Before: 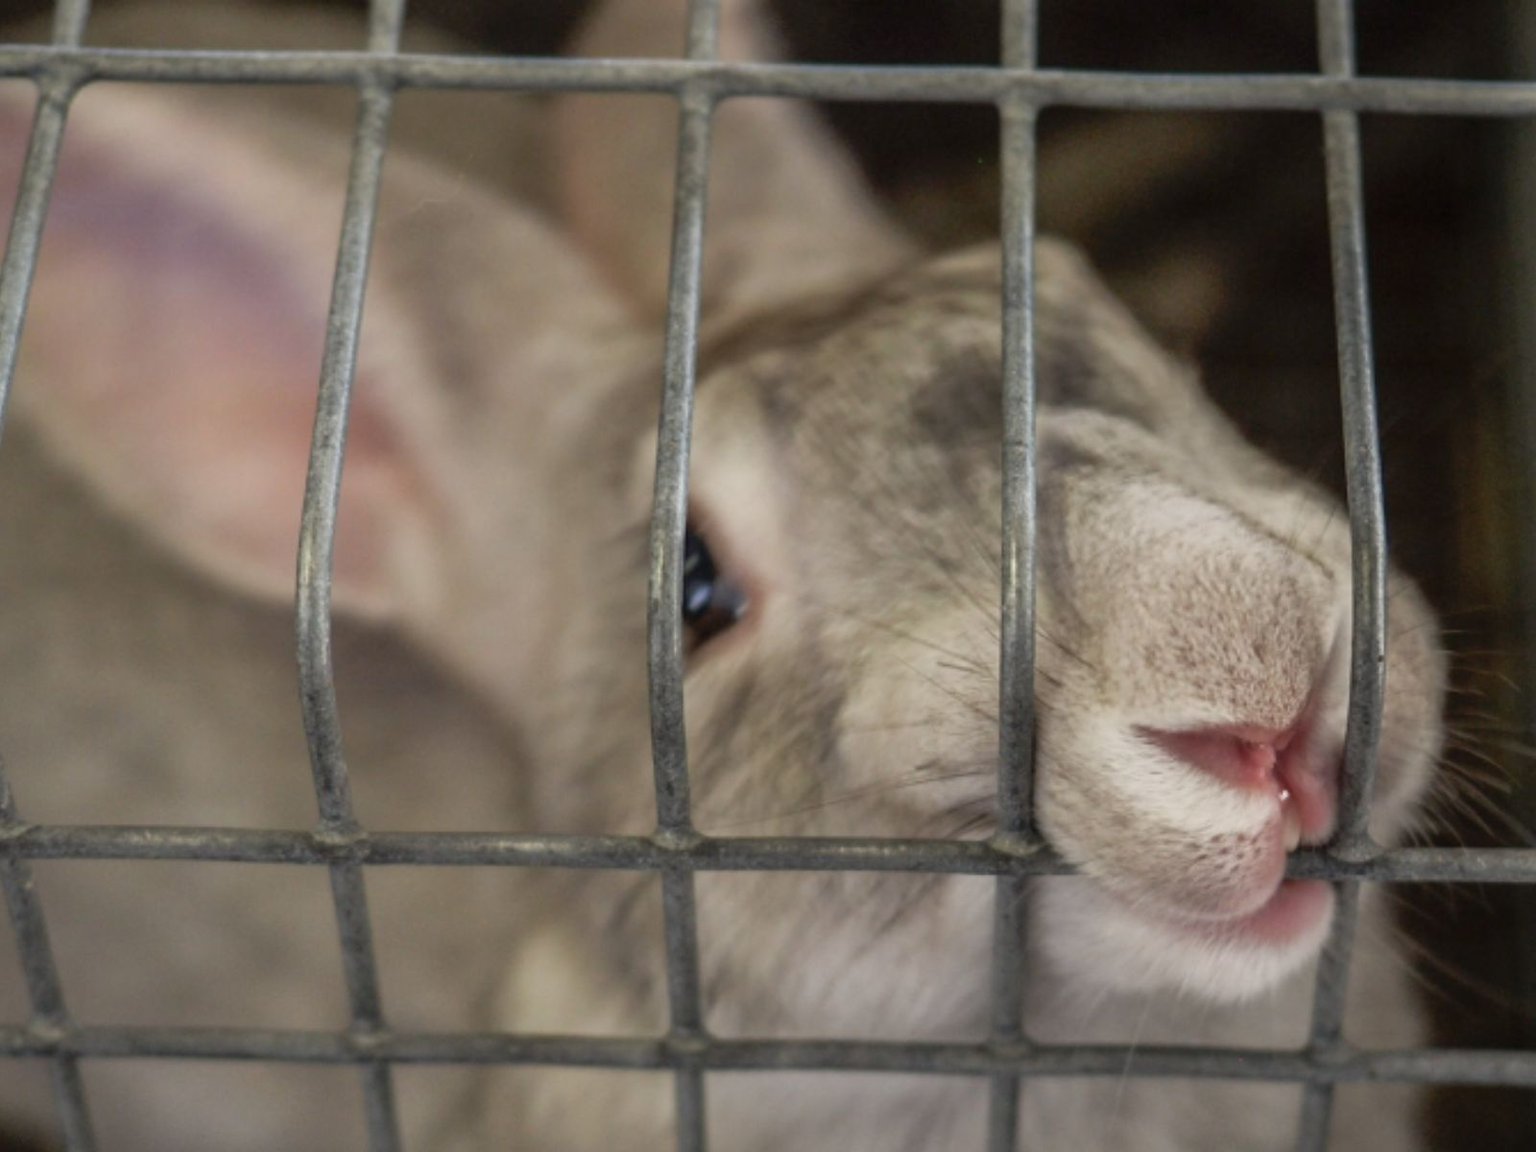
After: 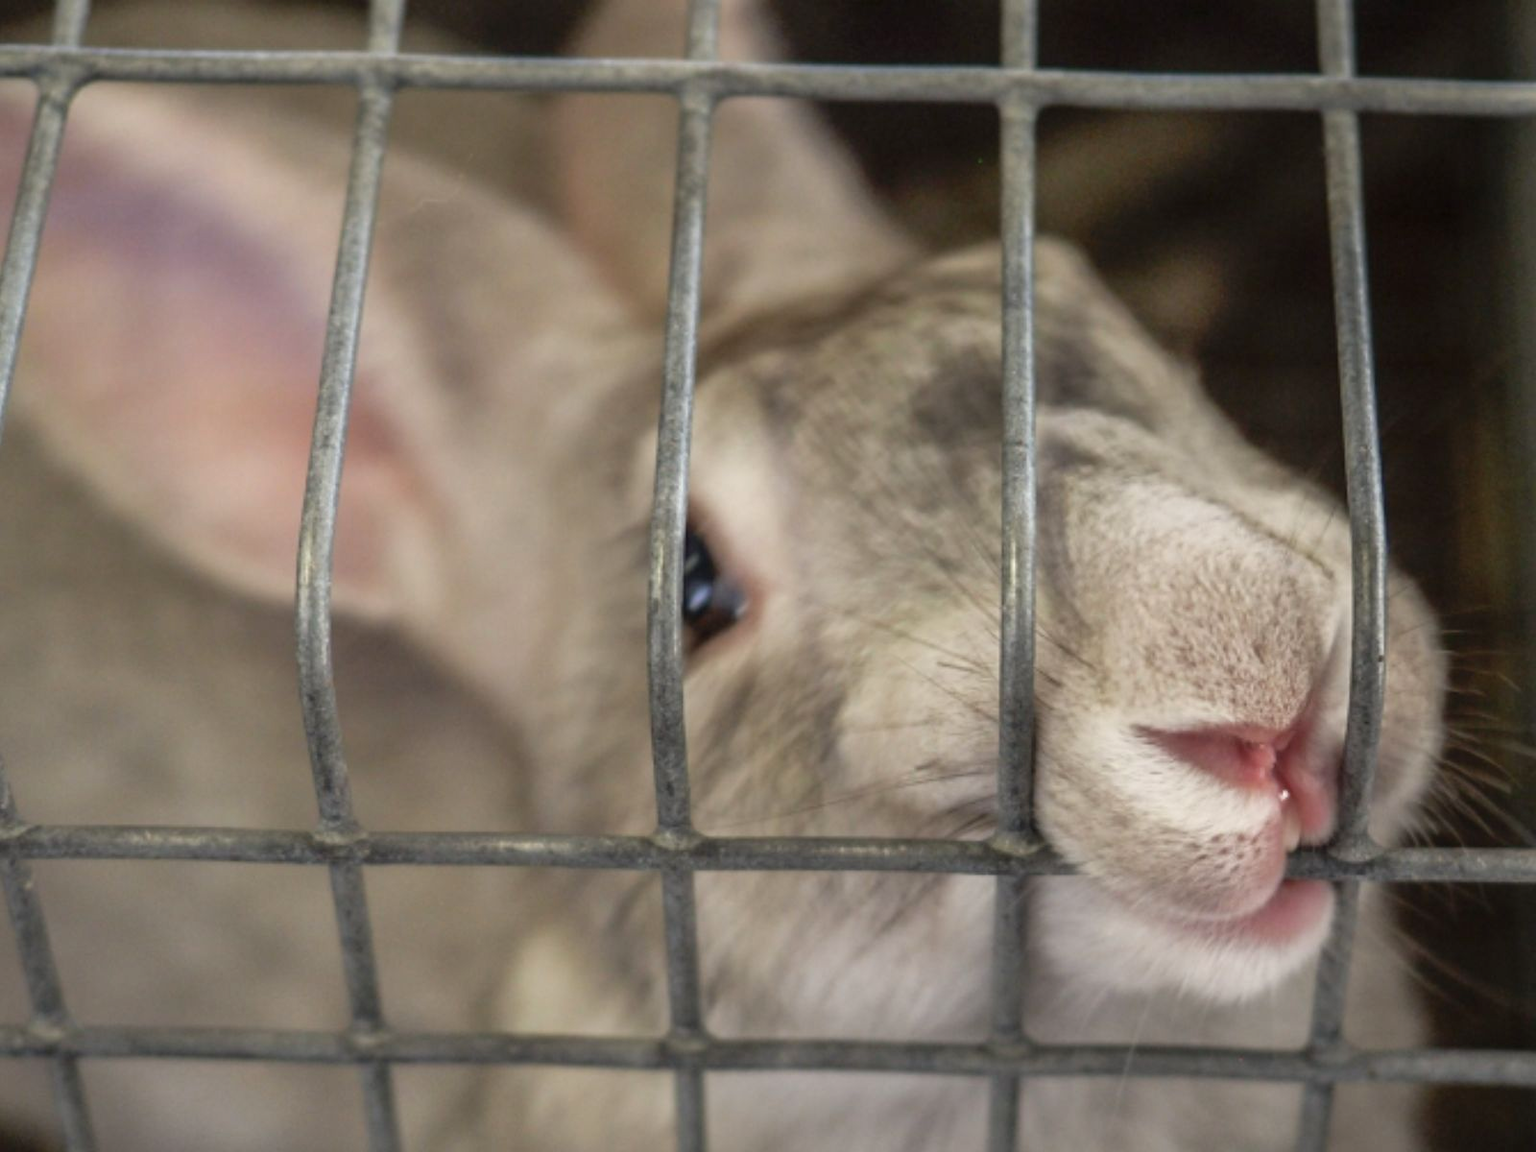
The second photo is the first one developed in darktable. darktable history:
exposure: exposure 0.258 EV, compensate highlight preservation false
contrast equalizer: octaves 7, y [[0.5, 0.502, 0.506, 0.511, 0.52, 0.537], [0.5 ×6], [0.505, 0.509, 0.518, 0.534, 0.553, 0.561], [0 ×6], [0 ×6]], mix -0.316
